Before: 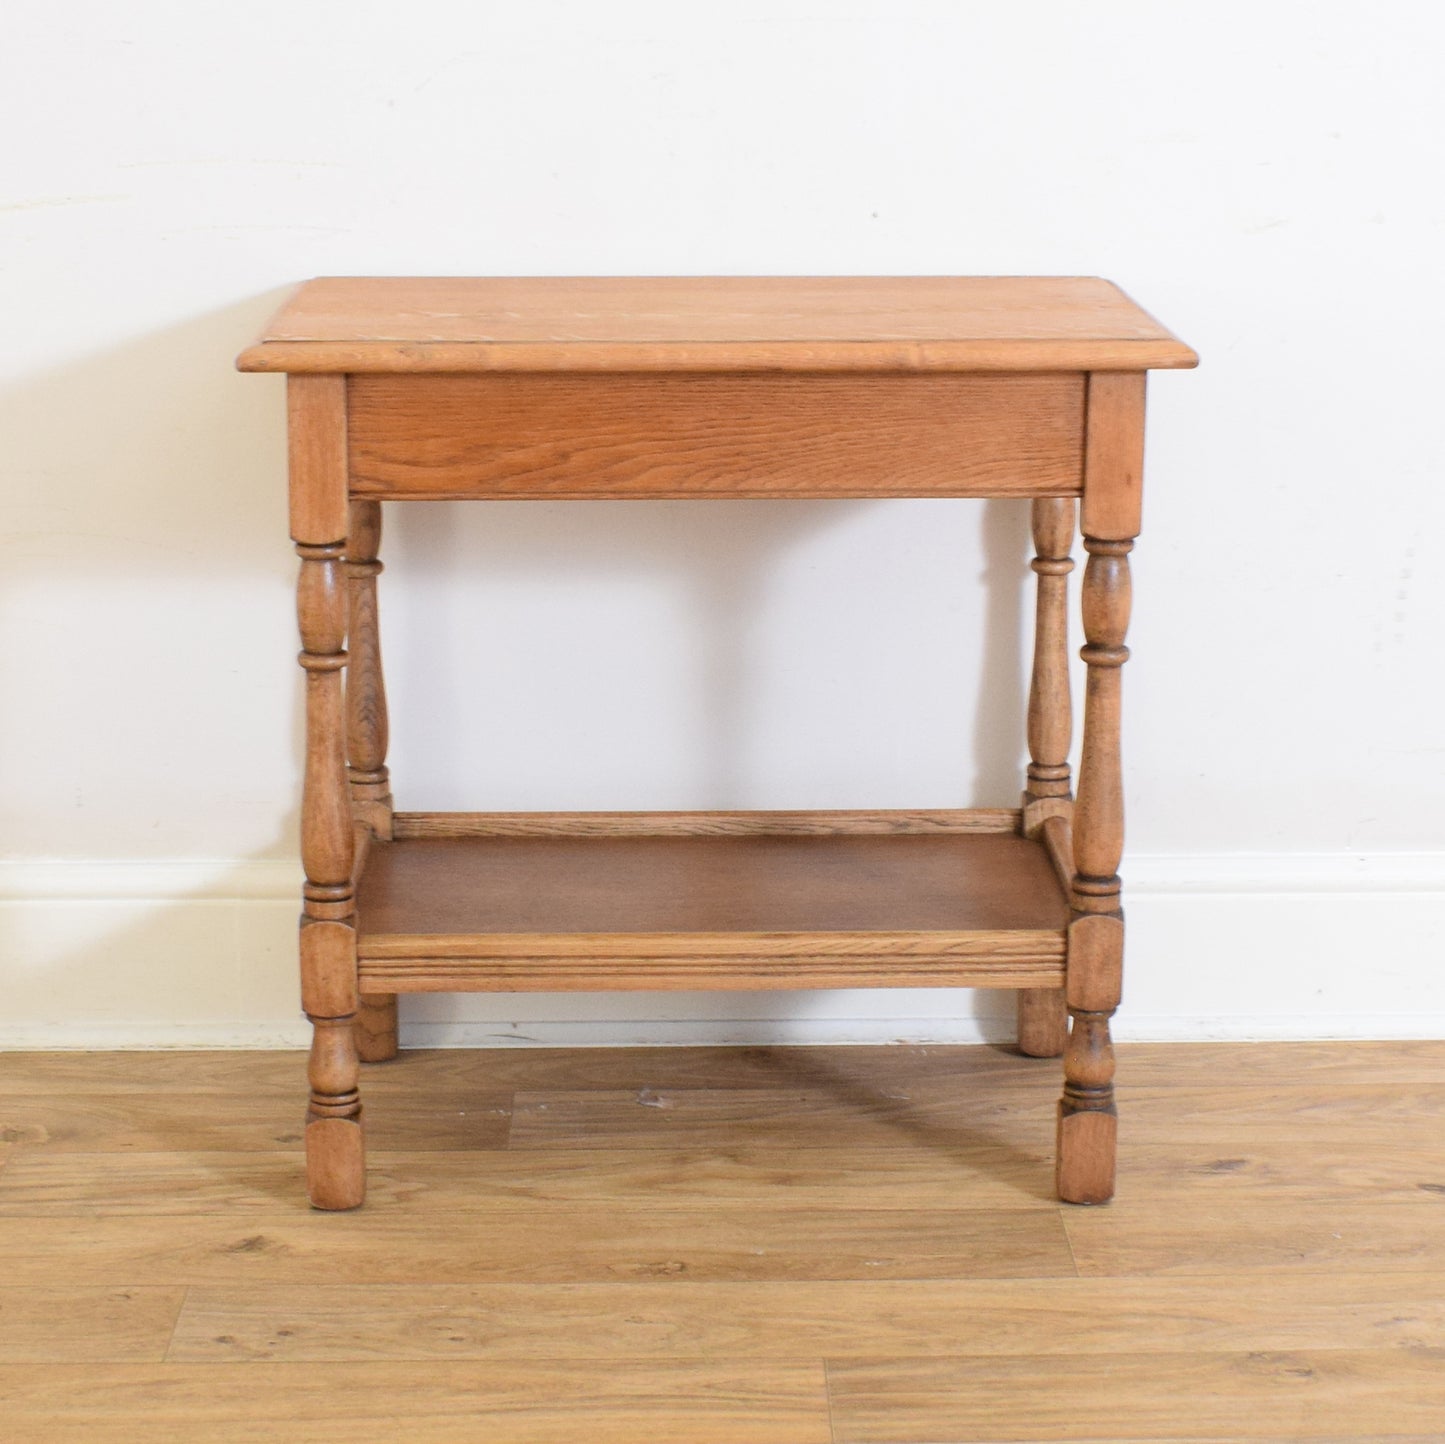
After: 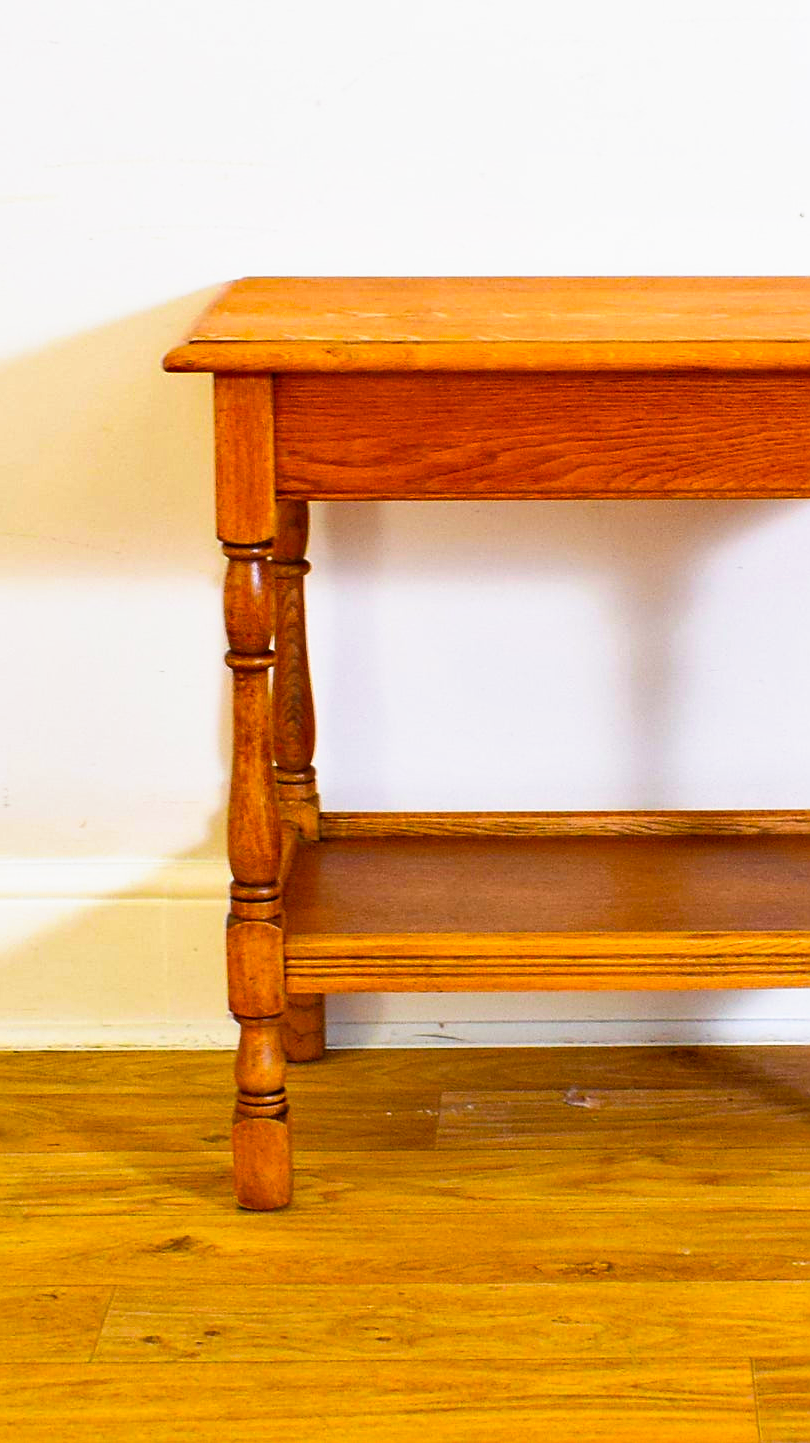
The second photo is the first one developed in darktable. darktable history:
contrast brightness saturation: contrast 0.078, saturation 0.196
crop: left 5.074%, right 38.802%
sharpen: on, module defaults
tone equalizer: -7 EV 0.112 EV
shadows and highlights: shadows 39.83, highlights -55.02, low approximation 0.01, soften with gaussian
color balance rgb: linear chroma grading › global chroma 41.948%, perceptual saturation grading › global saturation 16.968%, global vibrance 20%
tone curve: curves: ch0 [(0, 0) (0.003, 0.001) (0.011, 0.005) (0.025, 0.011) (0.044, 0.02) (0.069, 0.031) (0.1, 0.045) (0.136, 0.077) (0.177, 0.124) (0.224, 0.181) (0.277, 0.245) (0.335, 0.316) (0.399, 0.393) (0.468, 0.477) (0.543, 0.568) (0.623, 0.666) (0.709, 0.771) (0.801, 0.871) (0.898, 0.965) (1, 1)], preserve colors none
